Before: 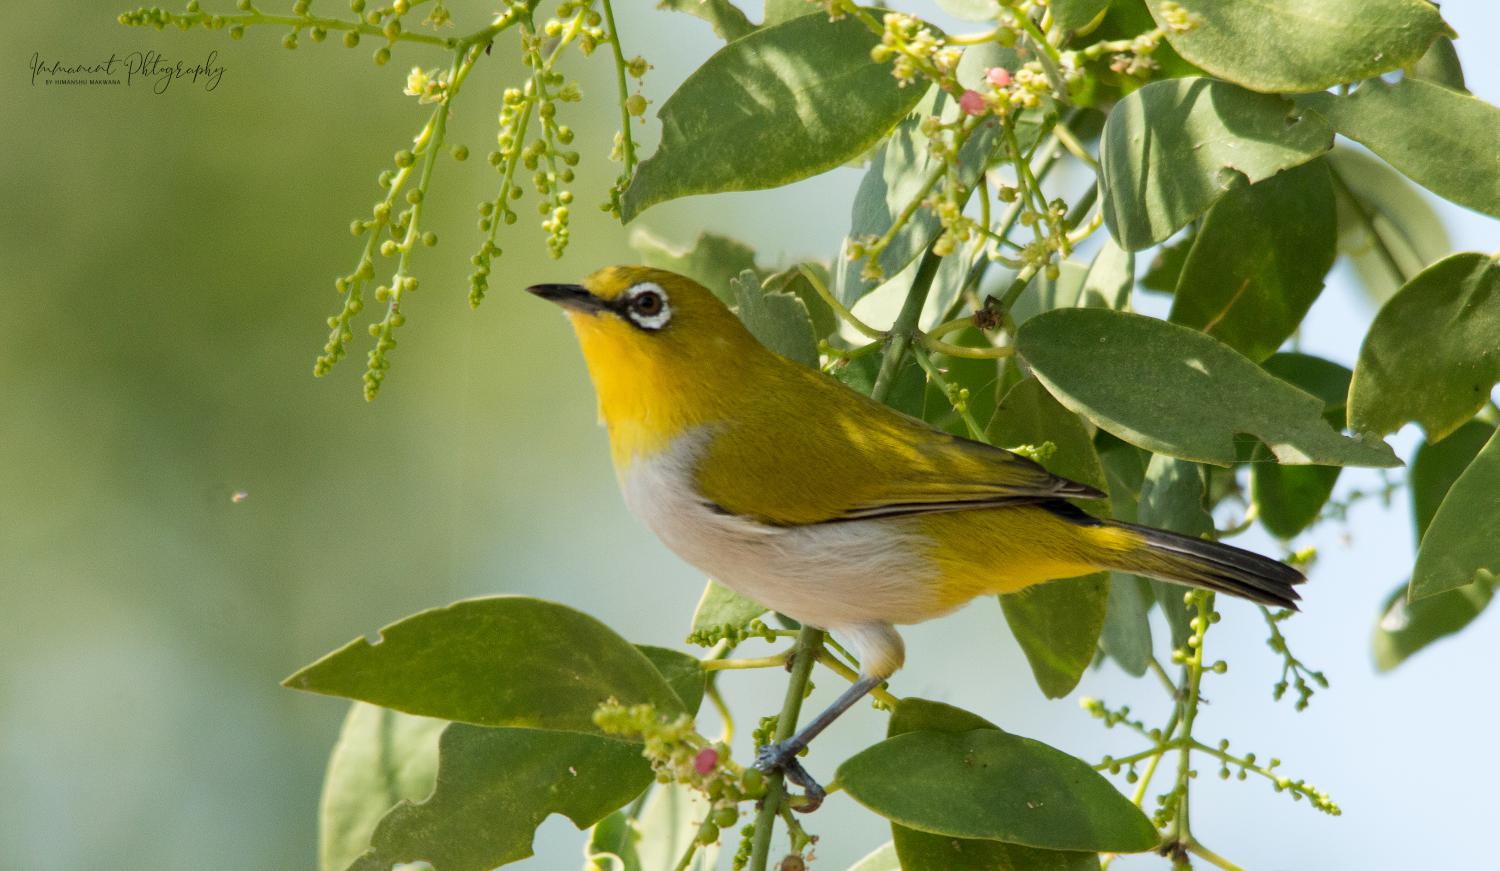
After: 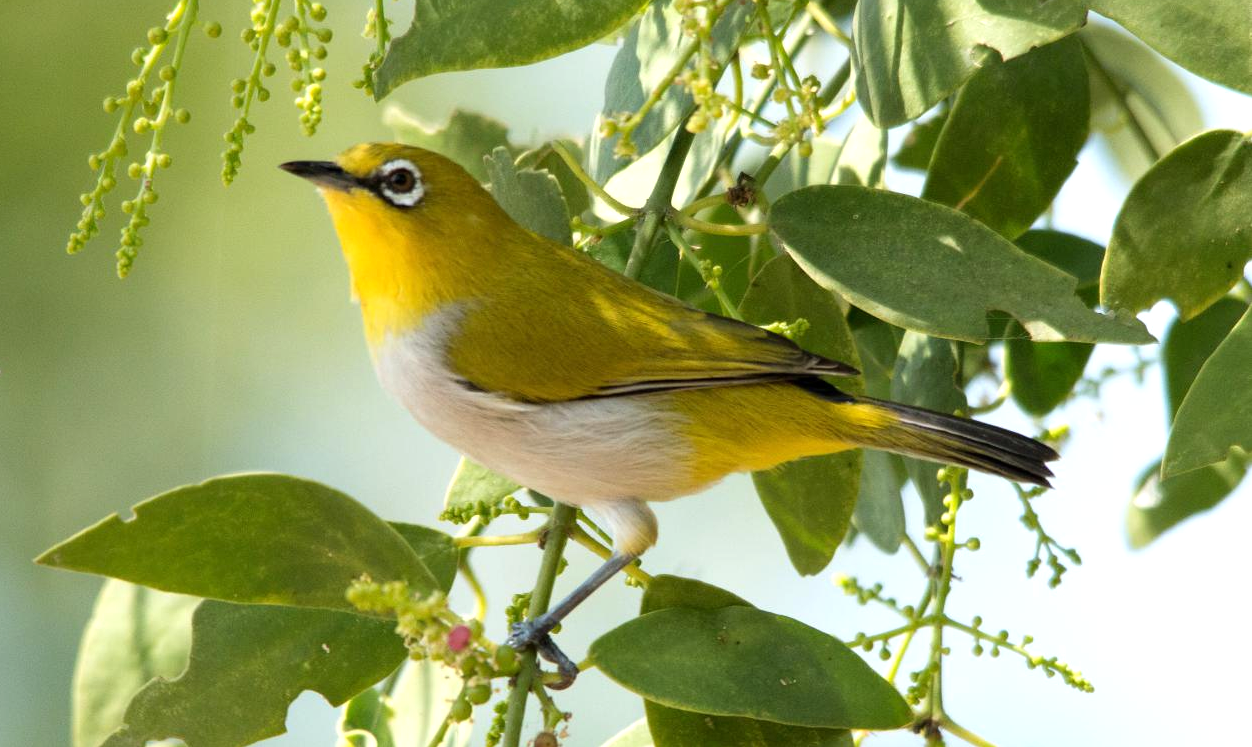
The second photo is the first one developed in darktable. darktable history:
tone equalizer: -8 EV -0.452 EV, -7 EV -0.416 EV, -6 EV -0.325 EV, -5 EV -0.193 EV, -3 EV 0.219 EV, -2 EV 0.341 EV, -1 EV 0.385 EV, +0 EV 0.425 EV, smoothing 1
exposure: compensate highlight preservation false
crop: left 16.533%, top 14.233%
